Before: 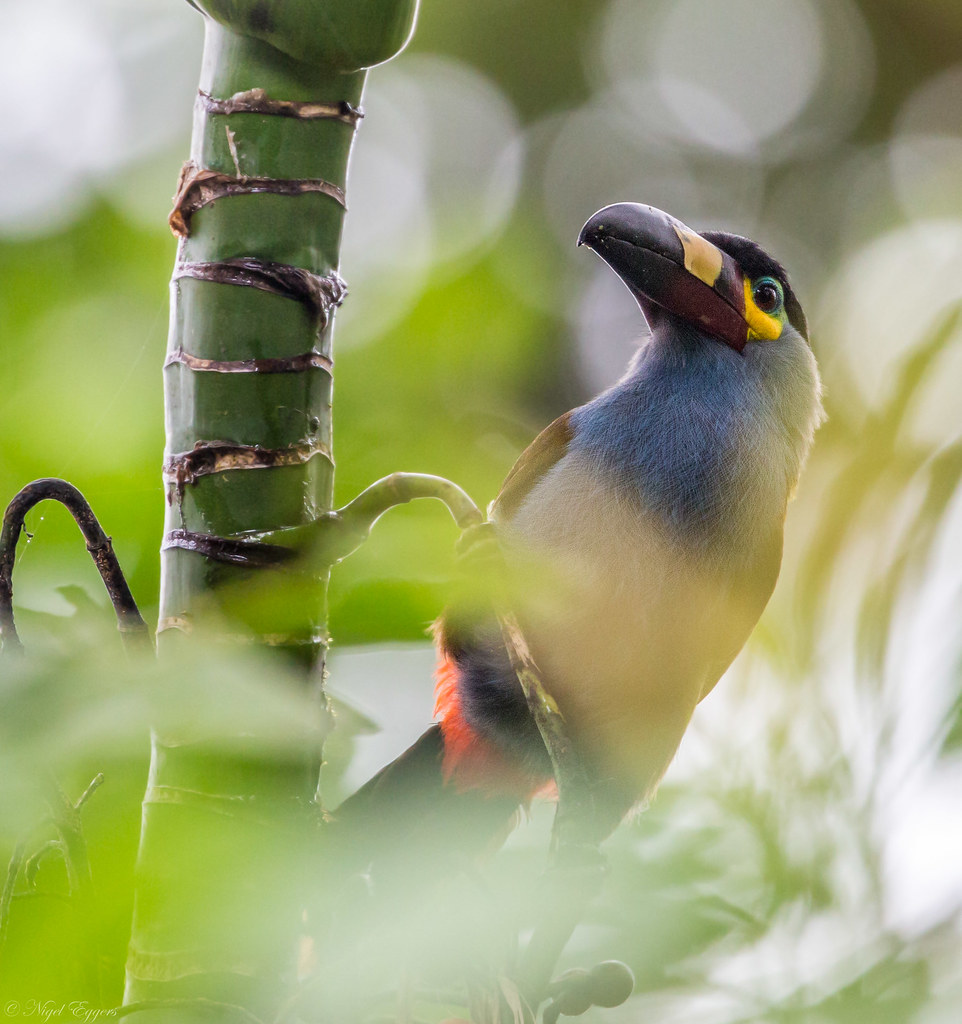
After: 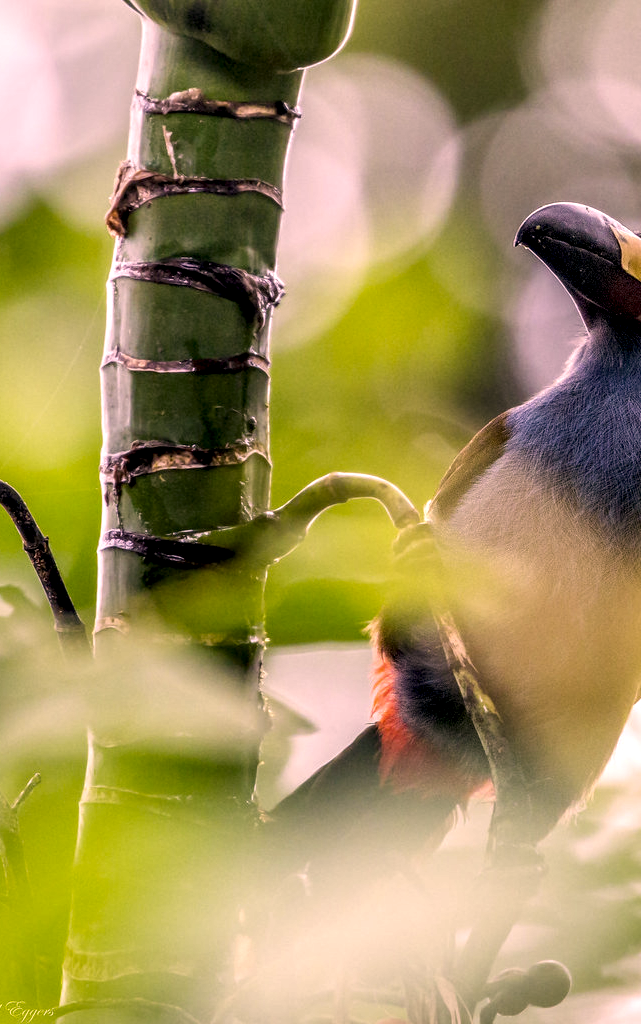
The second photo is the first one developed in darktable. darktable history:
crop and rotate: left 6.617%, right 26.717%
color correction: highlights a* 21.16, highlights b* 19.61
white balance: red 0.924, blue 1.095
local contrast: highlights 65%, shadows 54%, detail 169%, midtone range 0.514
contrast brightness saturation: saturation -0.05
